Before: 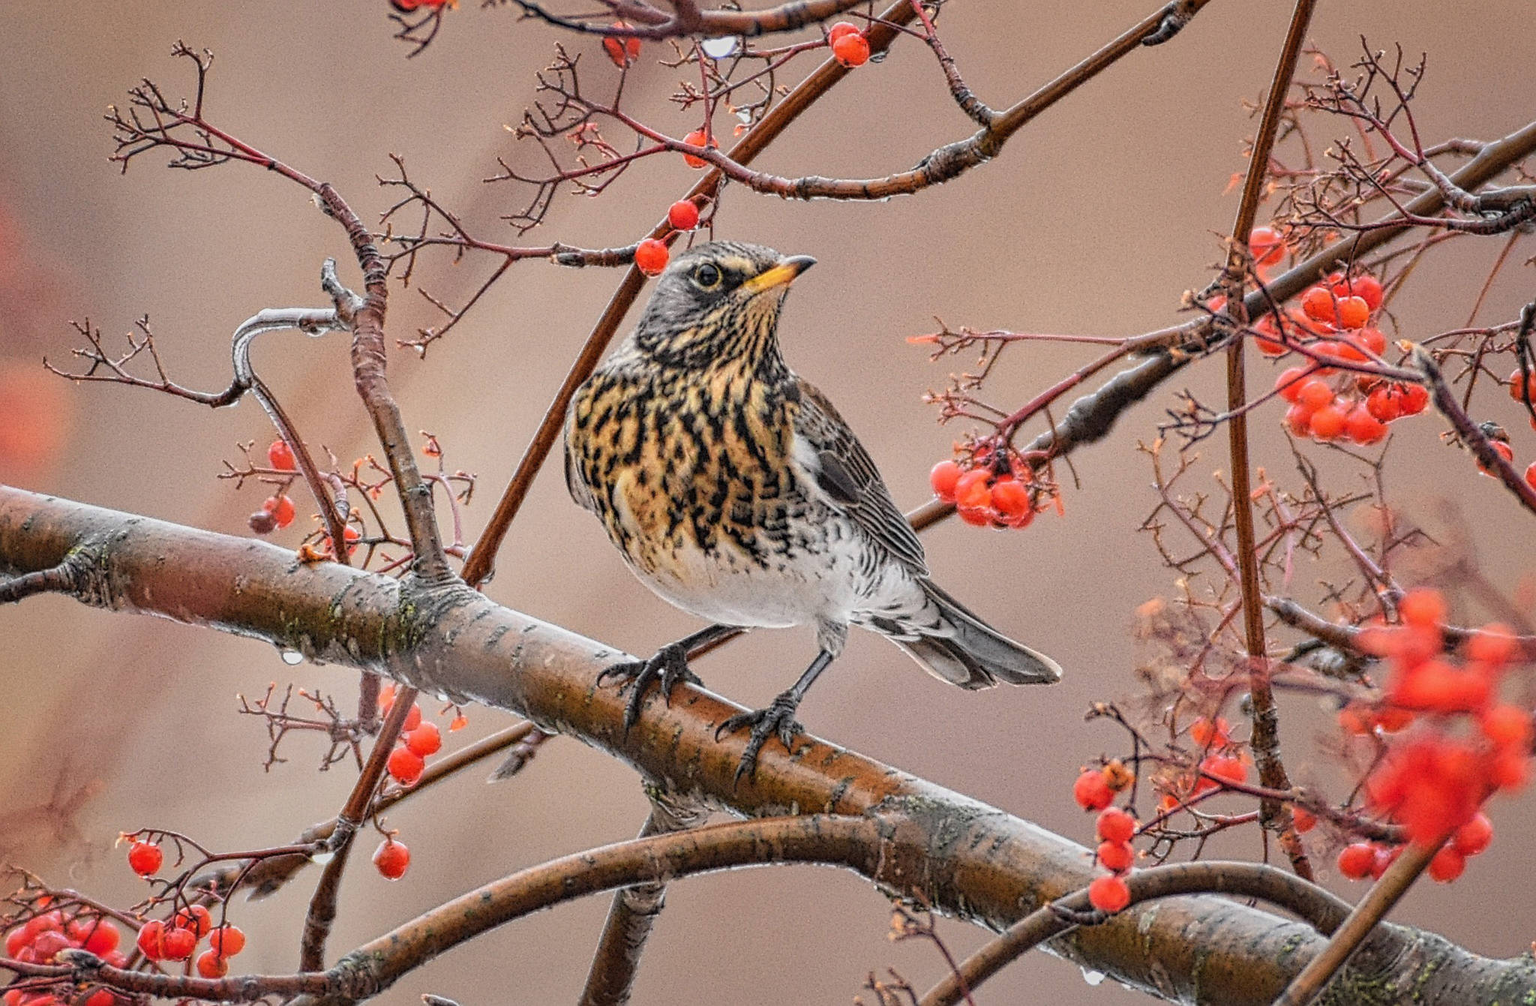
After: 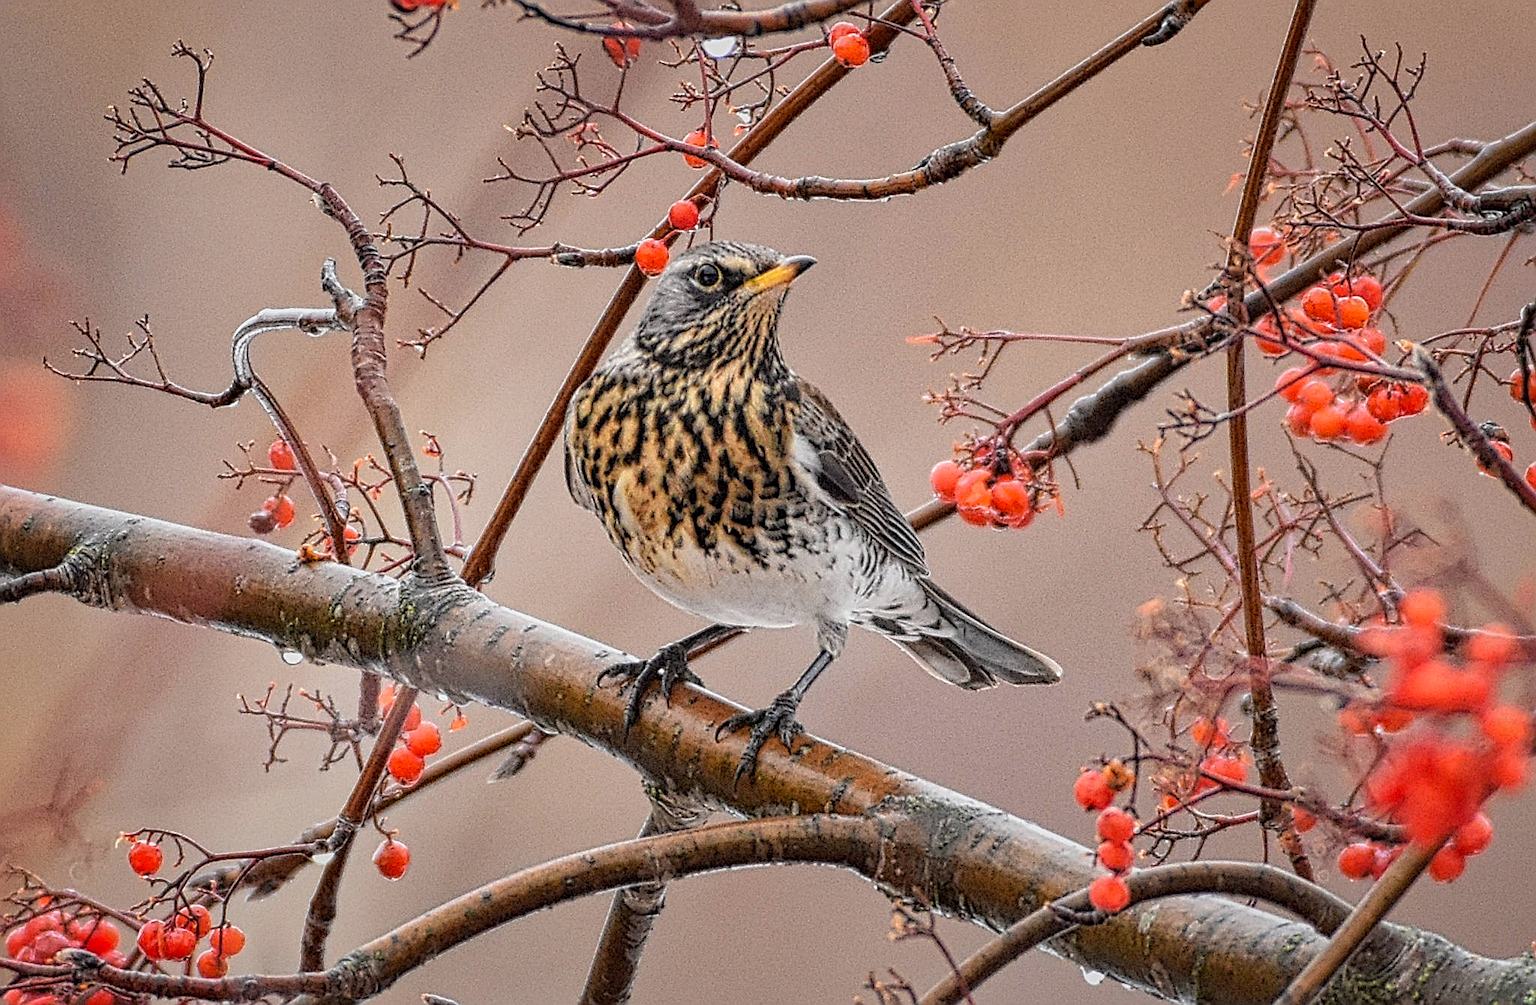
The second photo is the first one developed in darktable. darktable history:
contrast brightness saturation: saturation -0.06
sharpen: on, module defaults
